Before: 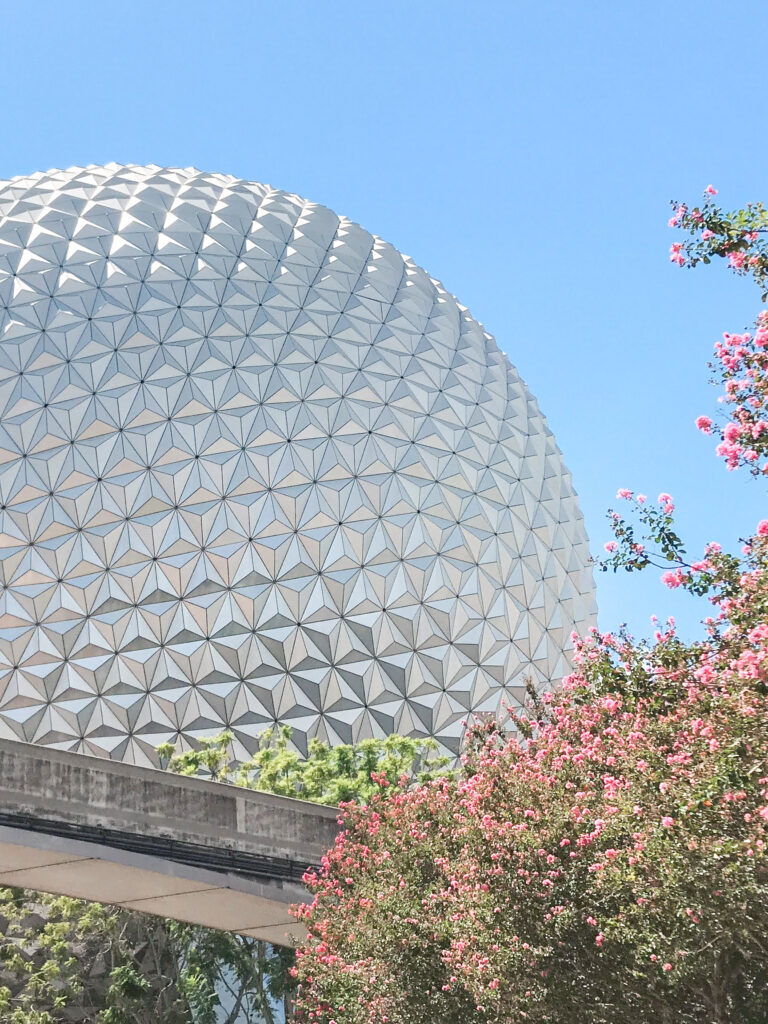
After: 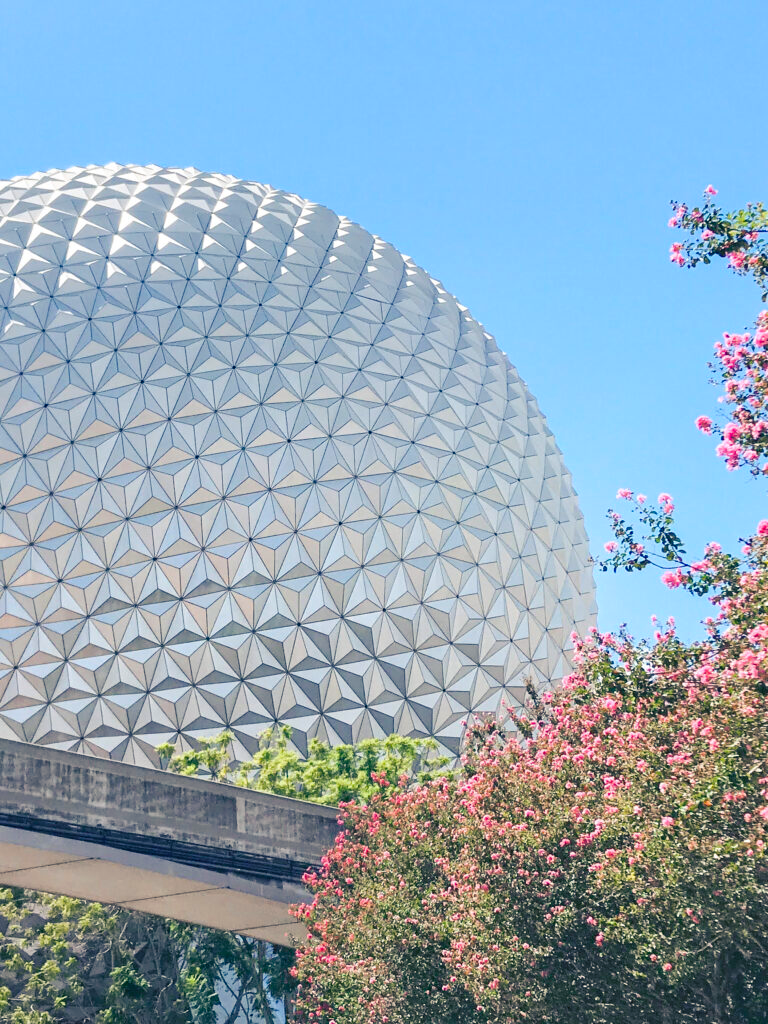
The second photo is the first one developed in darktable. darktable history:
color balance rgb: shadows lift › luminance -41.084%, shadows lift › chroma 14.223%, shadows lift › hue 257.59°, perceptual saturation grading › global saturation 29.4%
